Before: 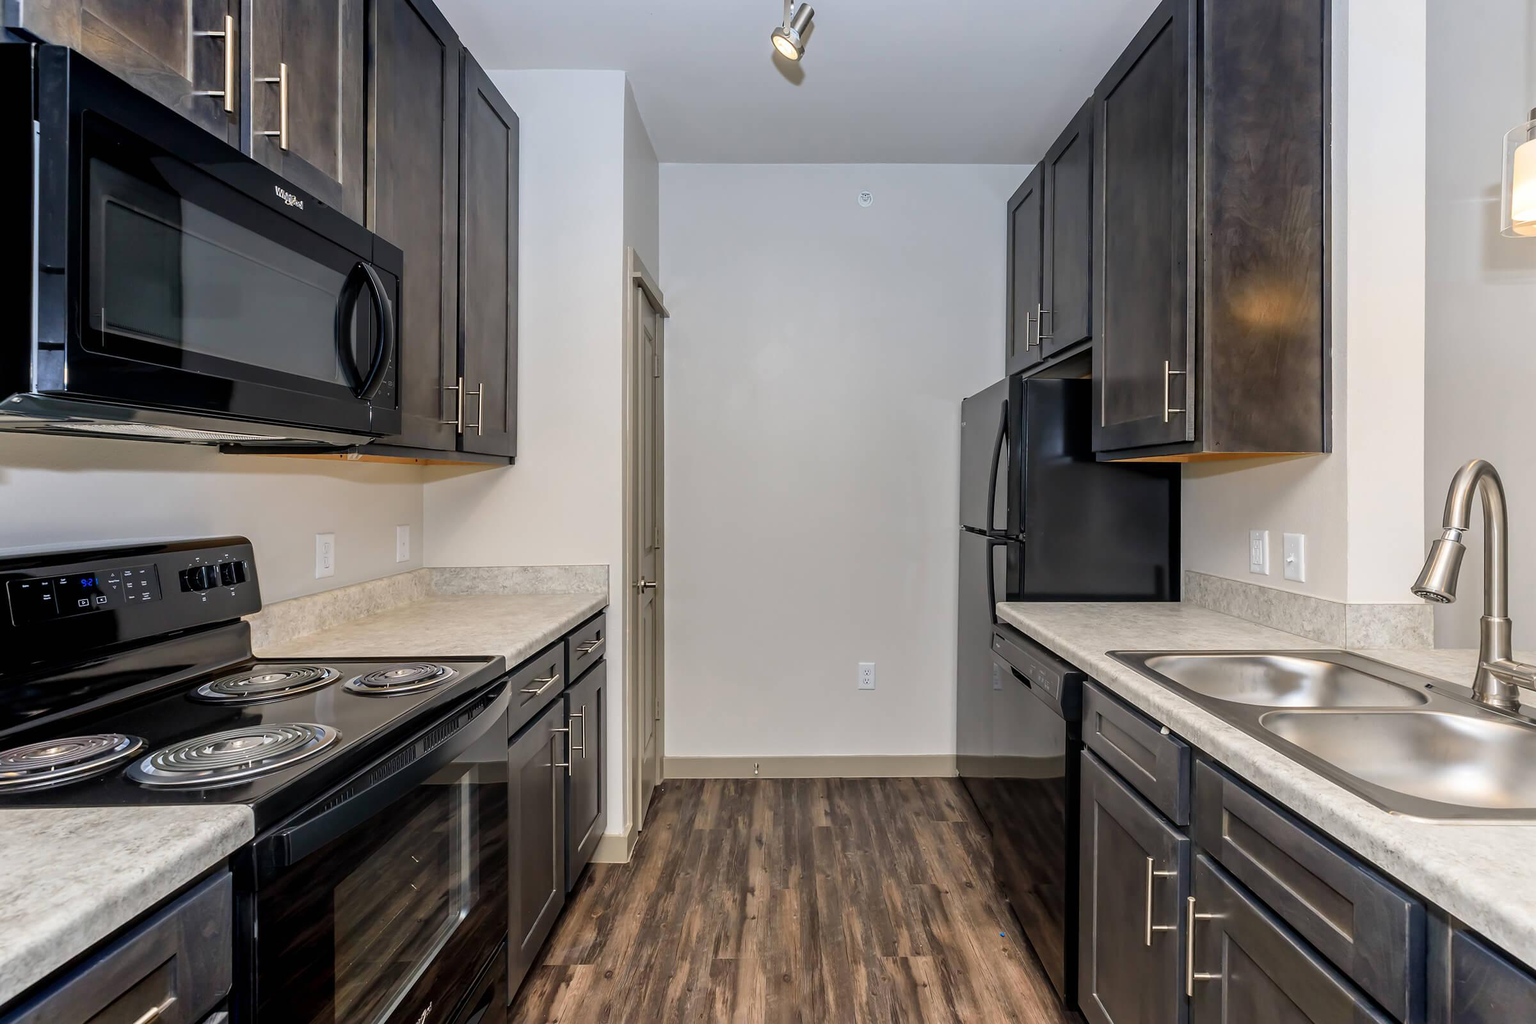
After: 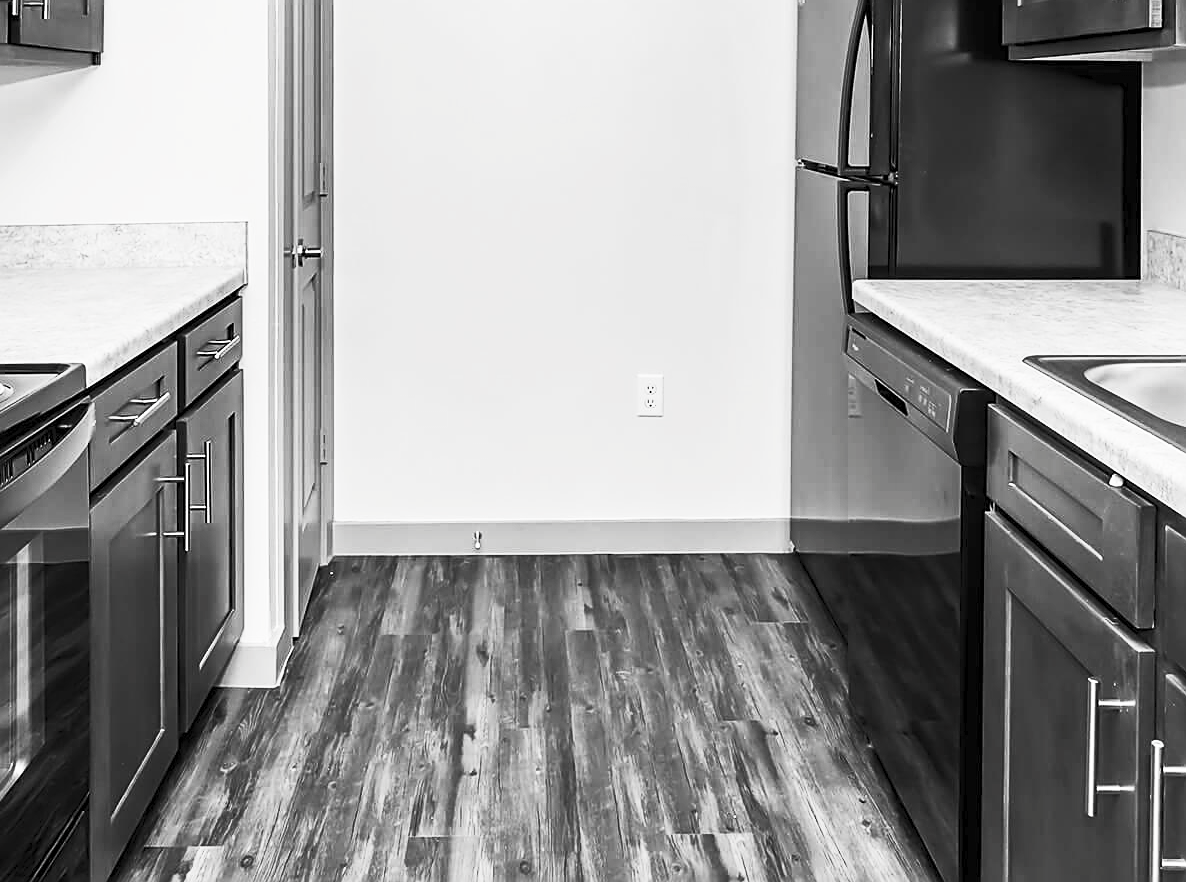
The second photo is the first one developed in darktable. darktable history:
contrast brightness saturation: contrast 0.52, brightness 0.481, saturation -0.992
crop: left 29.357%, top 41.338%, right 21.209%, bottom 3.481%
sharpen: on, module defaults
